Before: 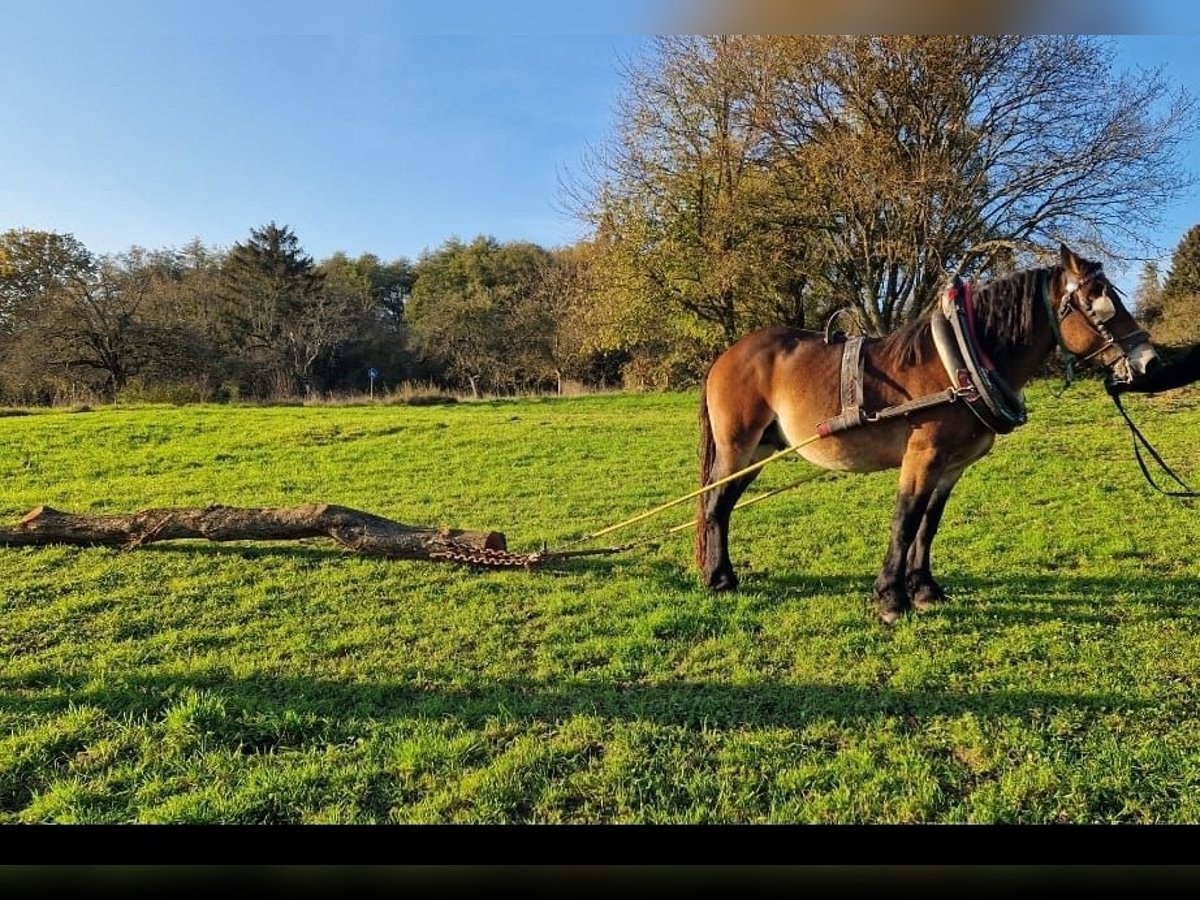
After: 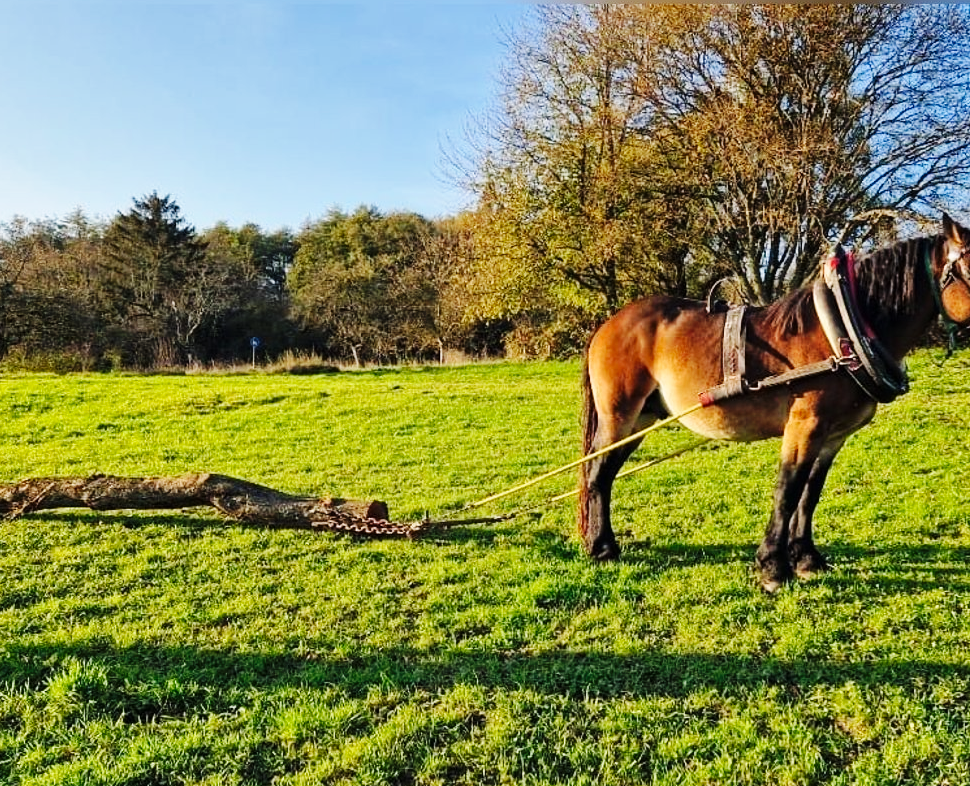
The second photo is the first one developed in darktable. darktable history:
crop: left 9.913%, top 3.486%, right 9.174%, bottom 9.134%
base curve: curves: ch0 [(0, 0) (0.032, 0.025) (0.121, 0.166) (0.206, 0.329) (0.605, 0.79) (1, 1)], preserve colors none
shadows and highlights: shadows 74.52, highlights -24.56, soften with gaussian
